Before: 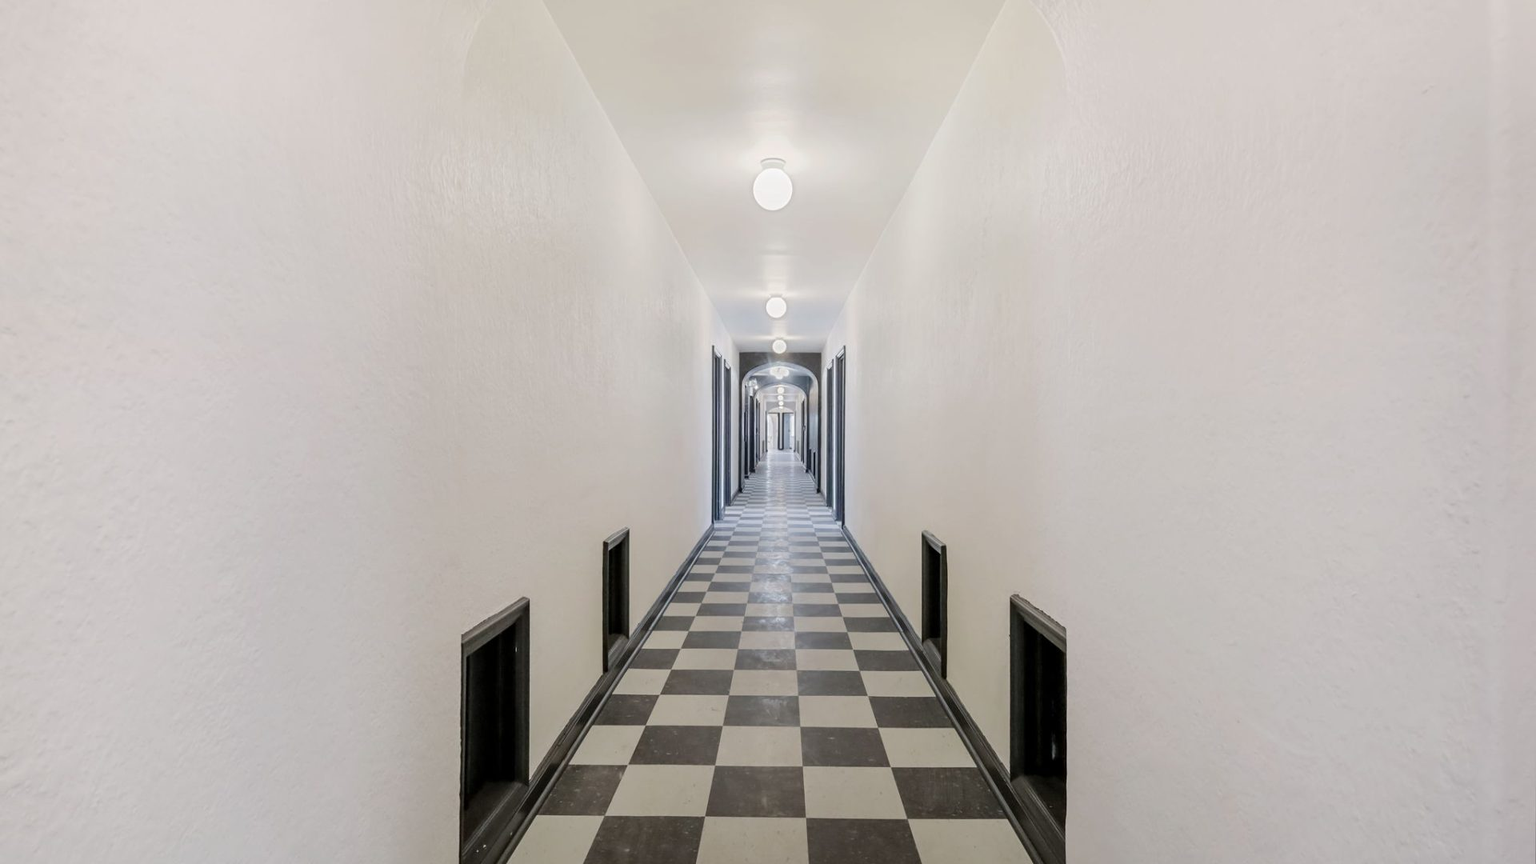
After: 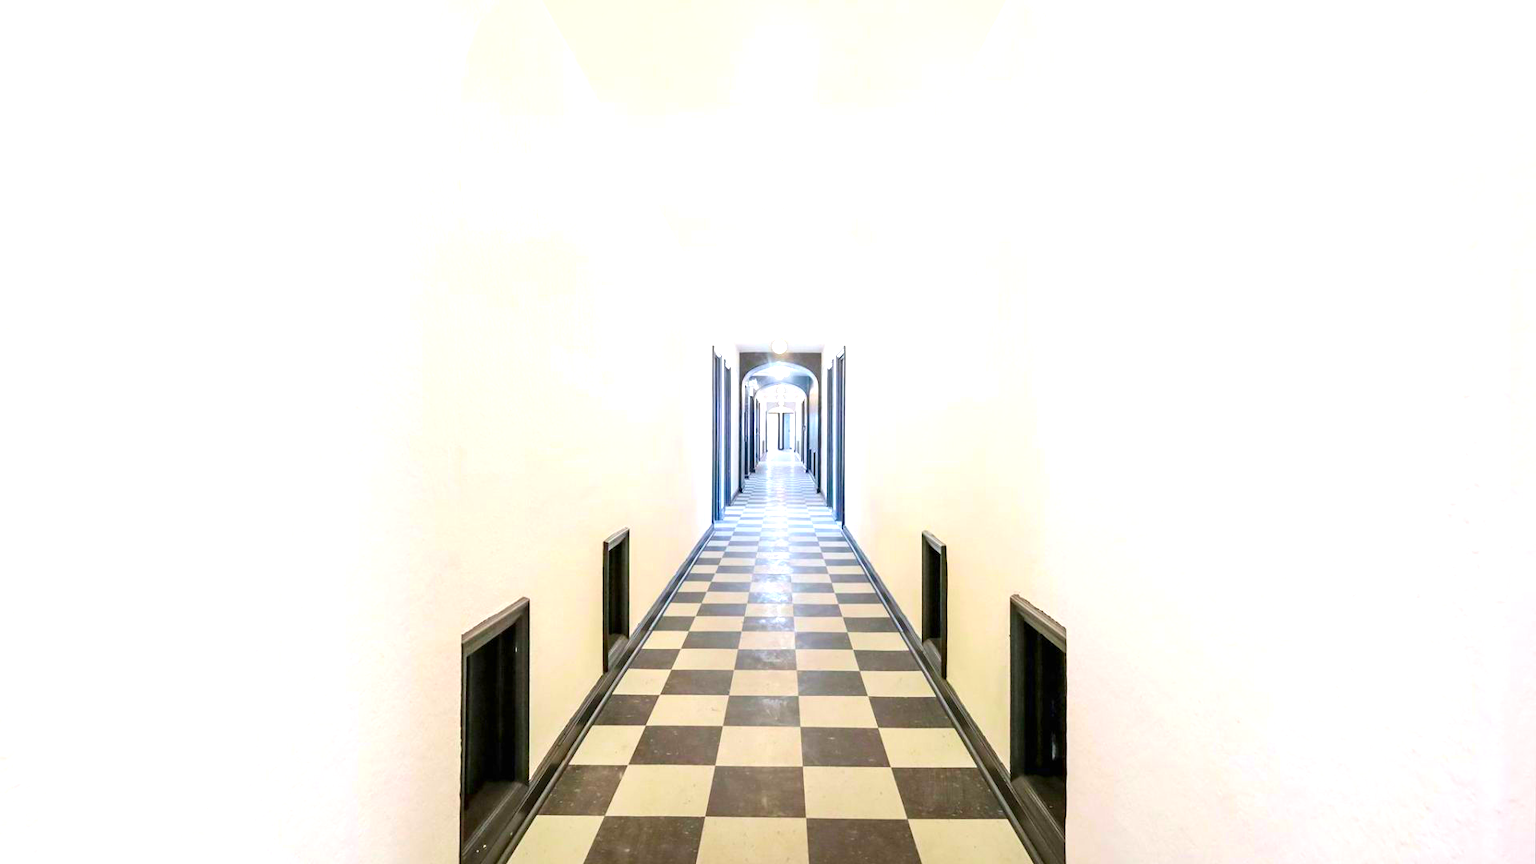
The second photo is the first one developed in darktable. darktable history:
color correction: saturation 2.15
exposure: black level correction 0, exposure 1.1 EV, compensate exposure bias true, compensate highlight preservation false
